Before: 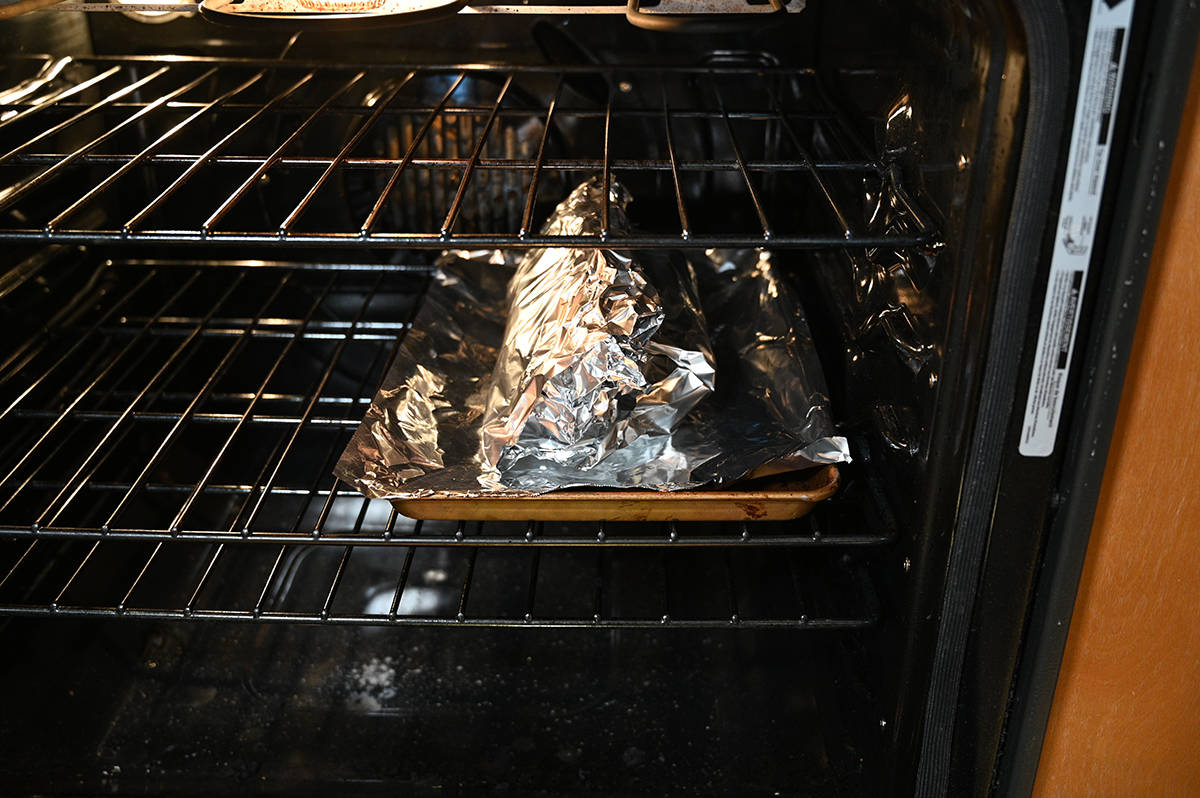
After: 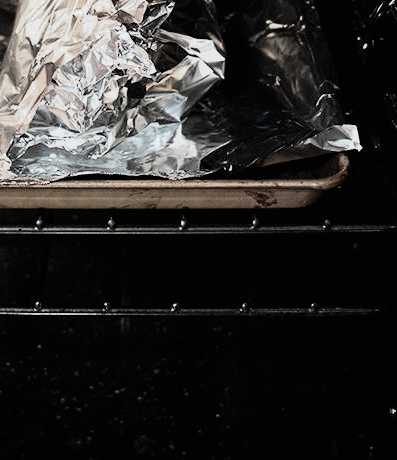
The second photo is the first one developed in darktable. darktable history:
color zones: curves: ch0 [(0, 0.613) (0.01, 0.613) (0.245, 0.448) (0.498, 0.529) (0.642, 0.665) (0.879, 0.777) (0.99, 0.613)]; ch1 [(0, 0.272) (0.219, 0.127) (0.724, 0.346)]
filmic rgb: black relative exposure -6.68 EV, white relative exposure 4.56 EV, hardness 3.25
crop: left 40.878%, top 39.176%, right 25.993%, bottom 3.081%
contrast brightness saturation: contrast 0.2, brightness 0.16, saturation 0.22
